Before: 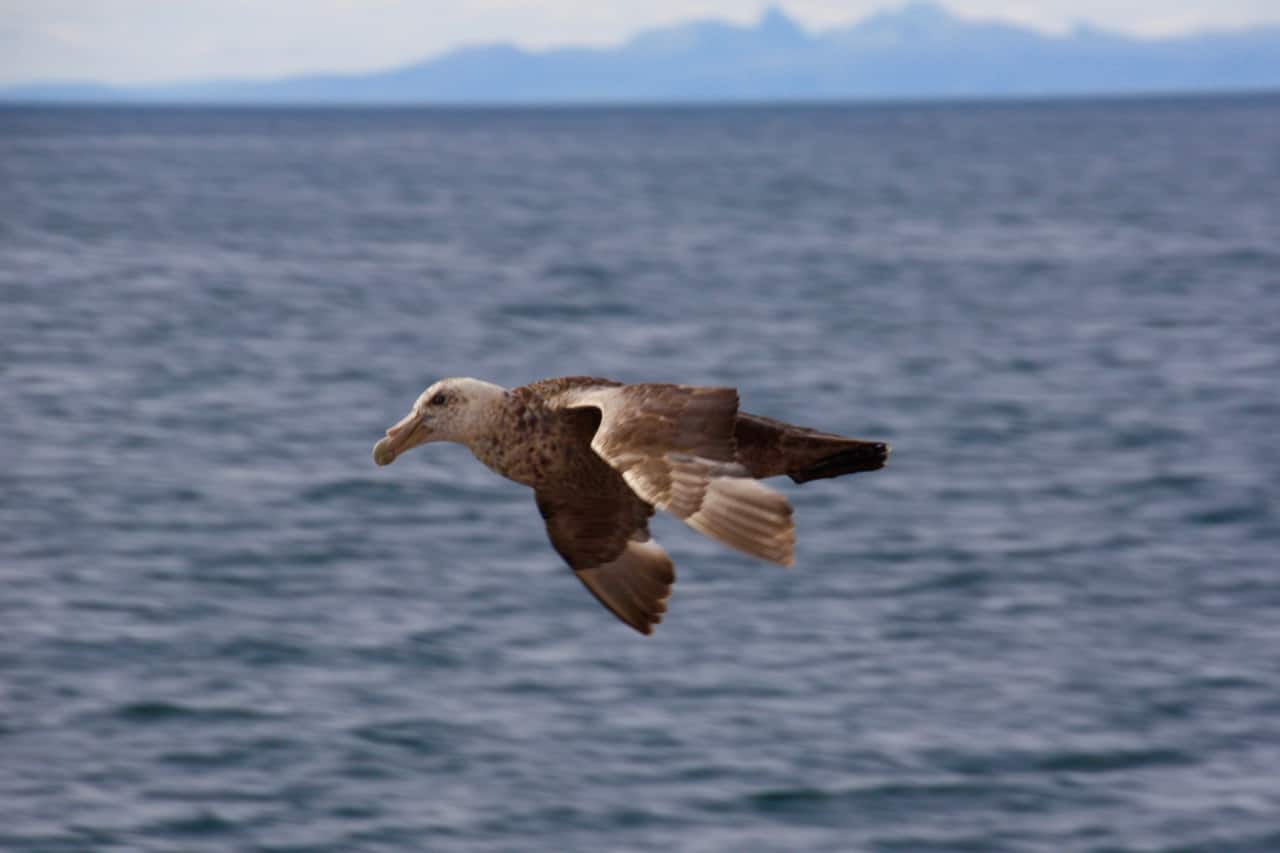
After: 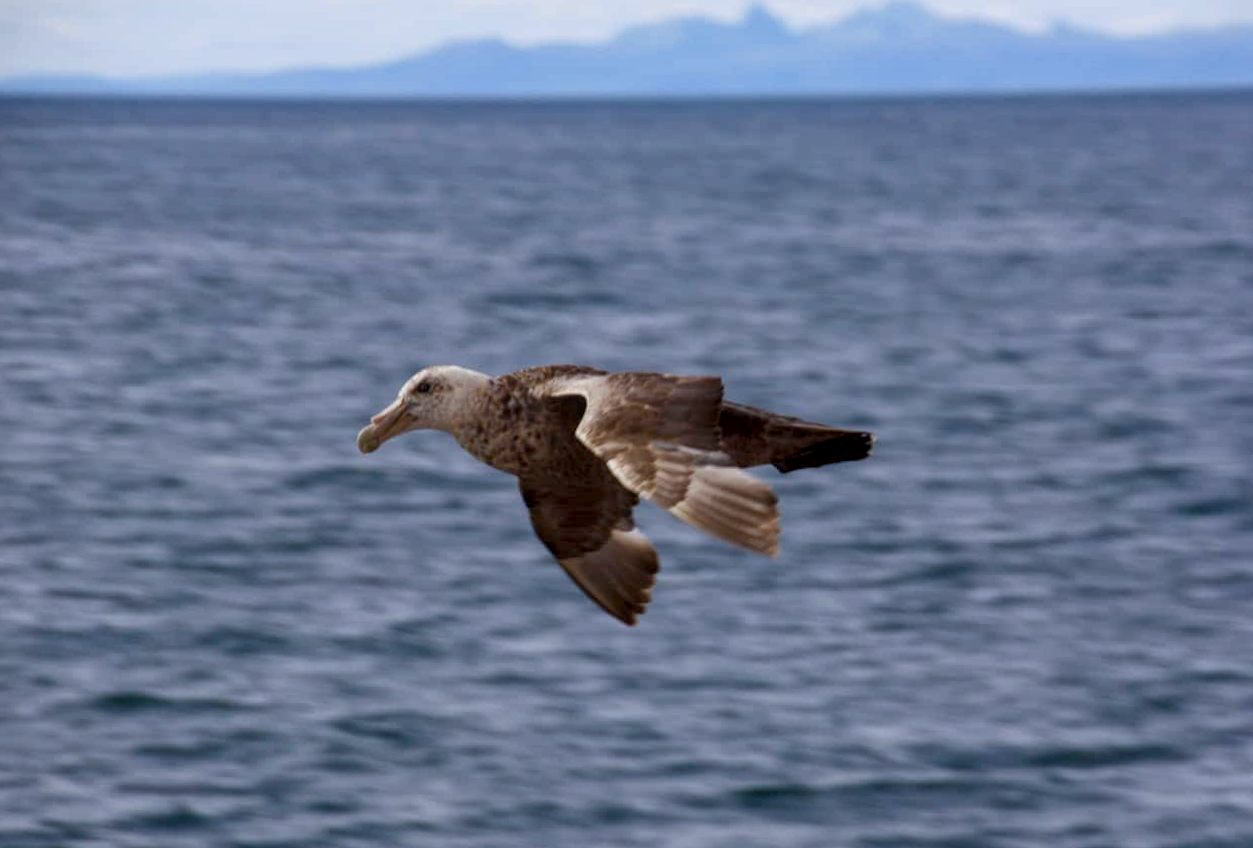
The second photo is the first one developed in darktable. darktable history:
local contrast: on, module defaults
rotate and perspective: rotation 0.226°, lens shift (vertical) -0.042, crop left 0.023, crop right 0.982, crop top 0.006, crop bottom 0.994
white balance: red 0.967, blue 1.049
